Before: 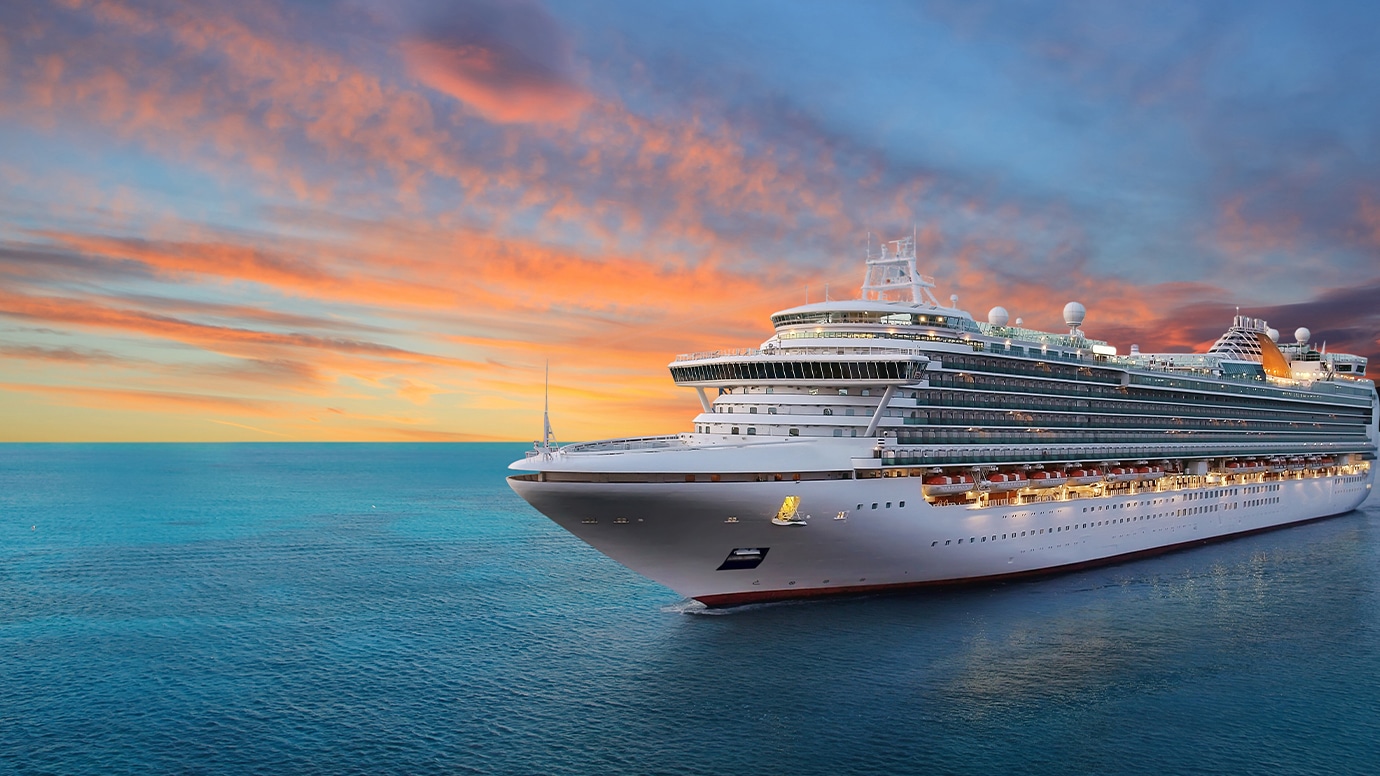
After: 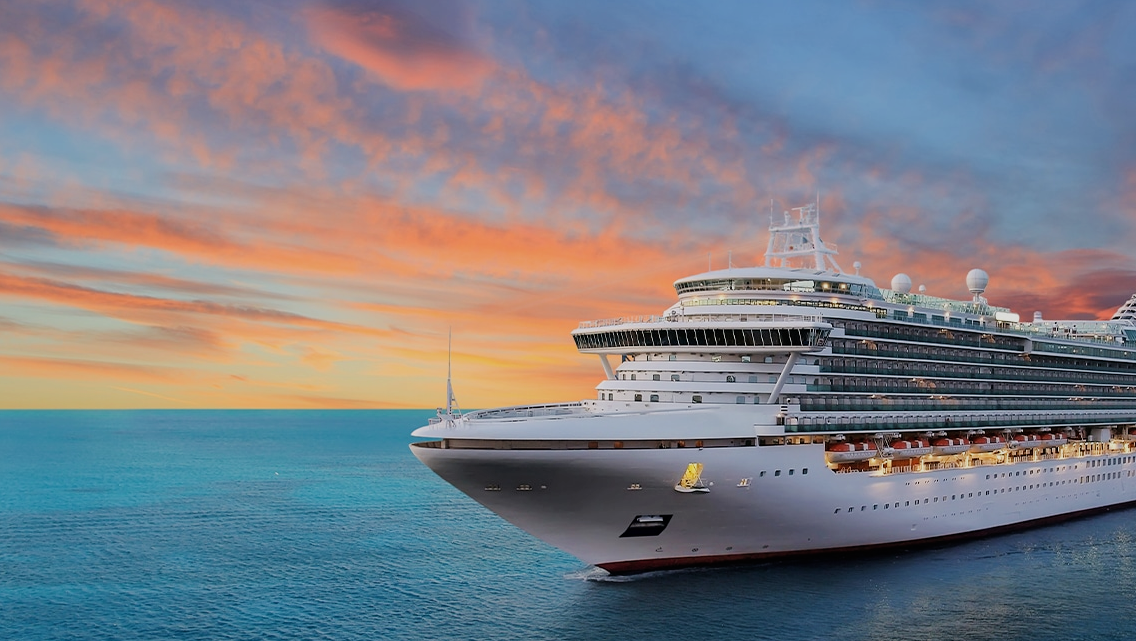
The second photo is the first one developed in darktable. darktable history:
crop and rotate: left 7.055%, top 4.369%, right 10.583%, bottom 12.948%
filmic rgb: black relative exposure -7.97 EV, white relative exposure 3.84 EV, hardness 4.32, iterations of high-quality reconstruction 0
